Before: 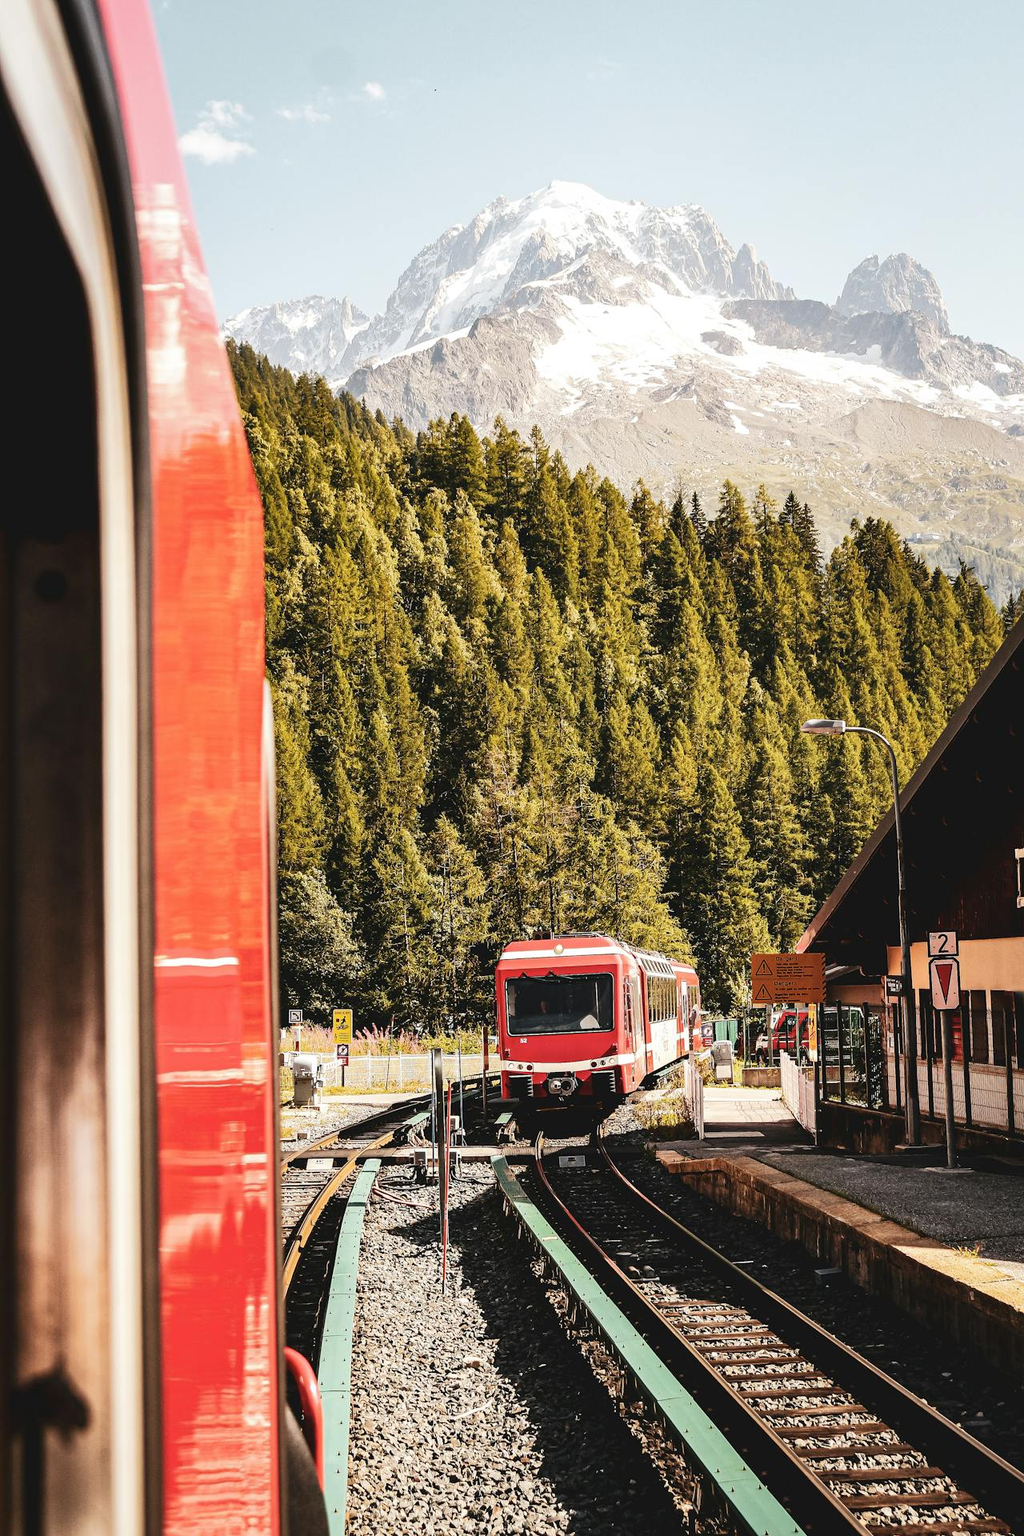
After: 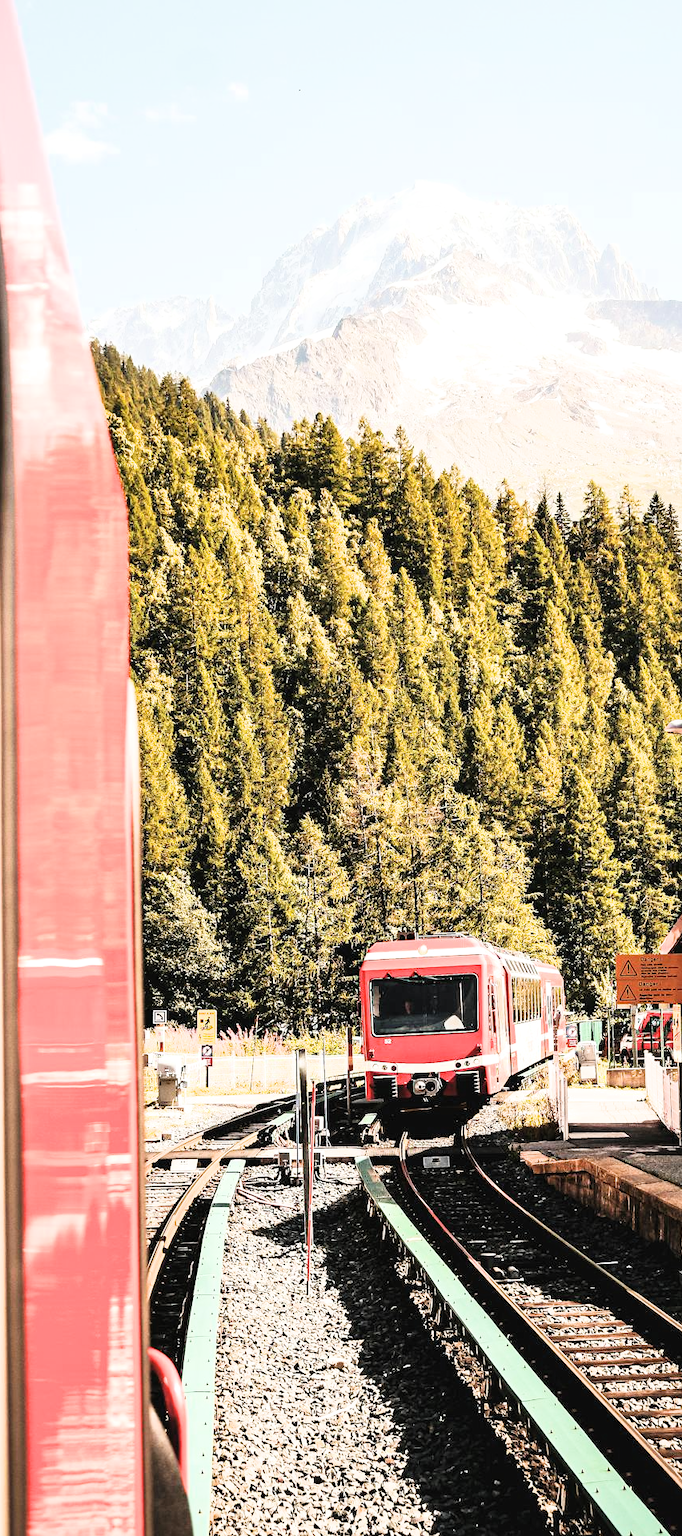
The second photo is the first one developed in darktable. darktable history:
filmic rgb: middle gray luminance 13.01%, black relative exposure -10.15 EV, white relative exposure 3.46 EV, target black luminance 0%, hardness 5.7, latitude 44.84%, contrast 1.23, highlights saturation mix 5.16%, shadows ↔ highlights balance 26.74%
exposure: black level correction 0, exposure 1.106 EV, compensate highlight preservation false
crop and rotate: left 13.331%, right 20.02%
